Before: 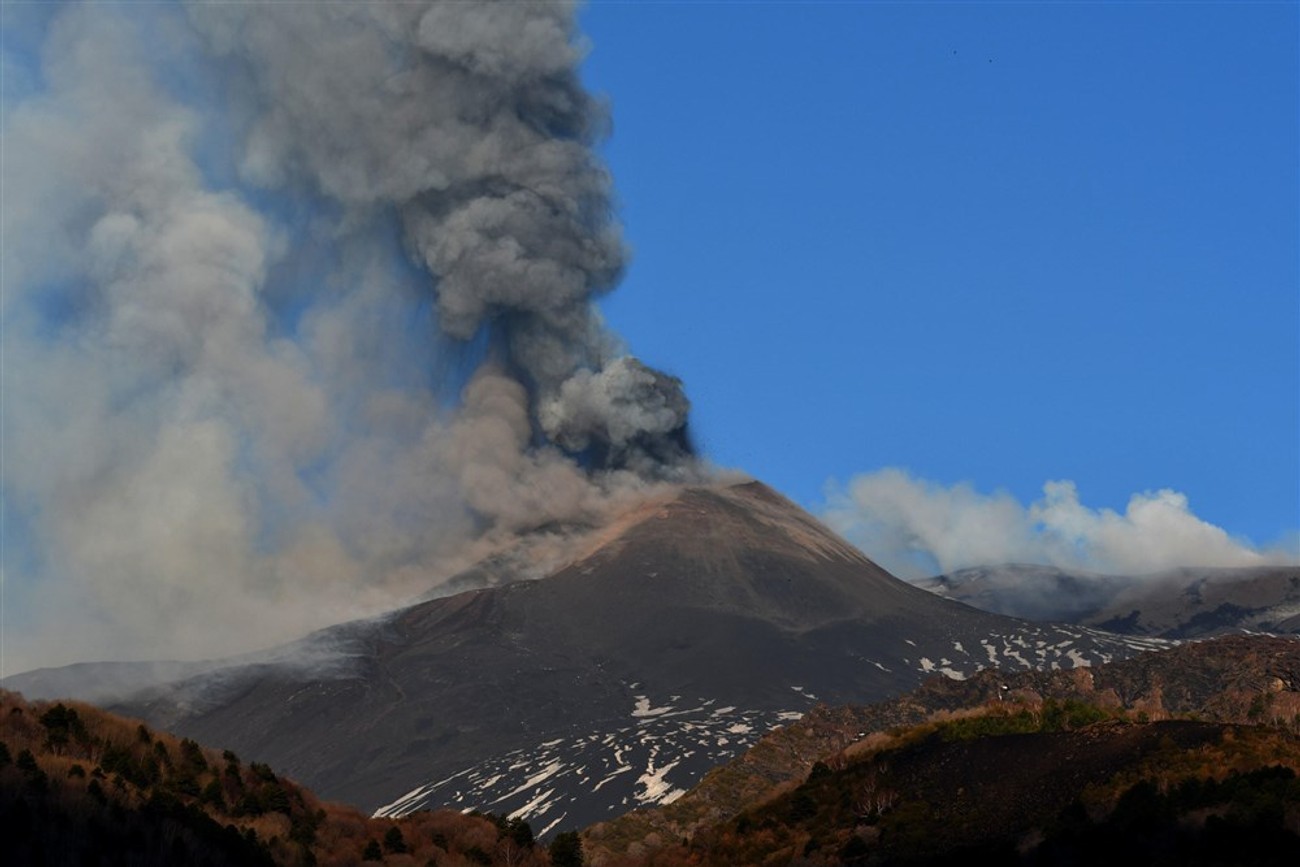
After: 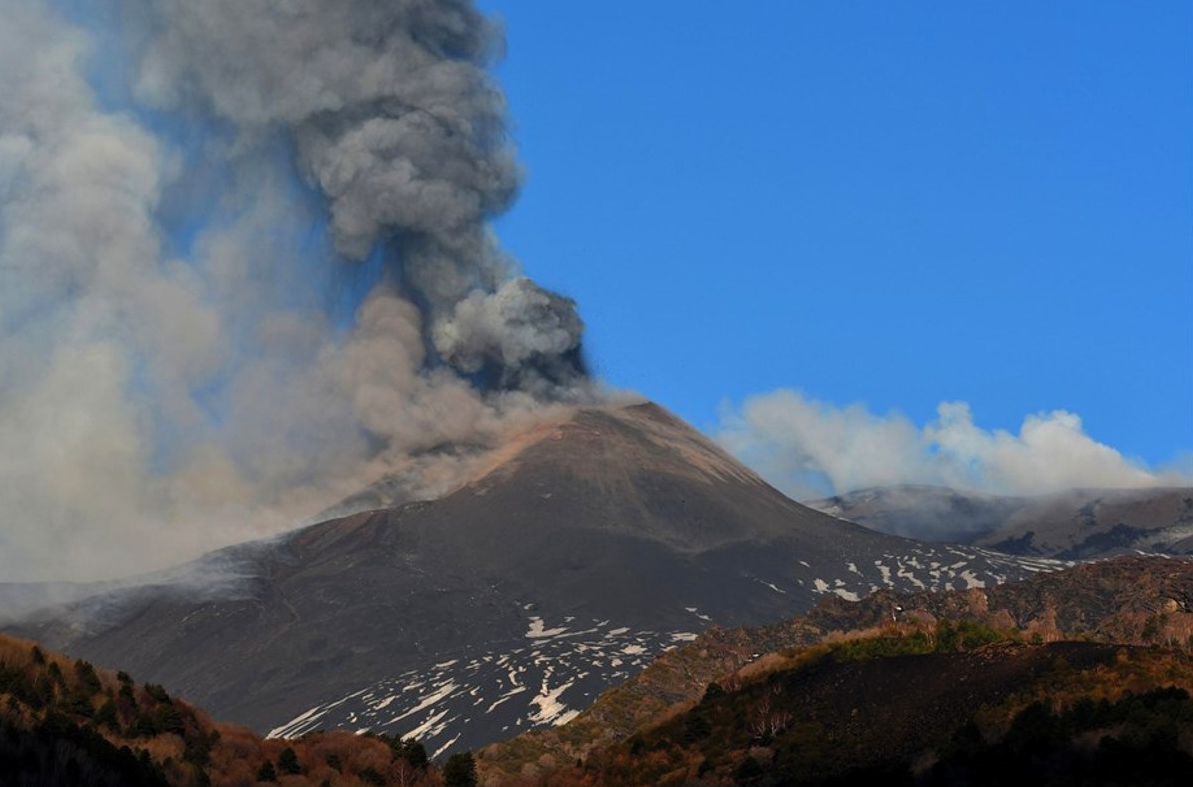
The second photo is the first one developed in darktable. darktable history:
contrast brightness saturation: contrast 0.032, brightness 0.069, saturation 0.132
crop and rotate: left 8.227%, top 9.178%
